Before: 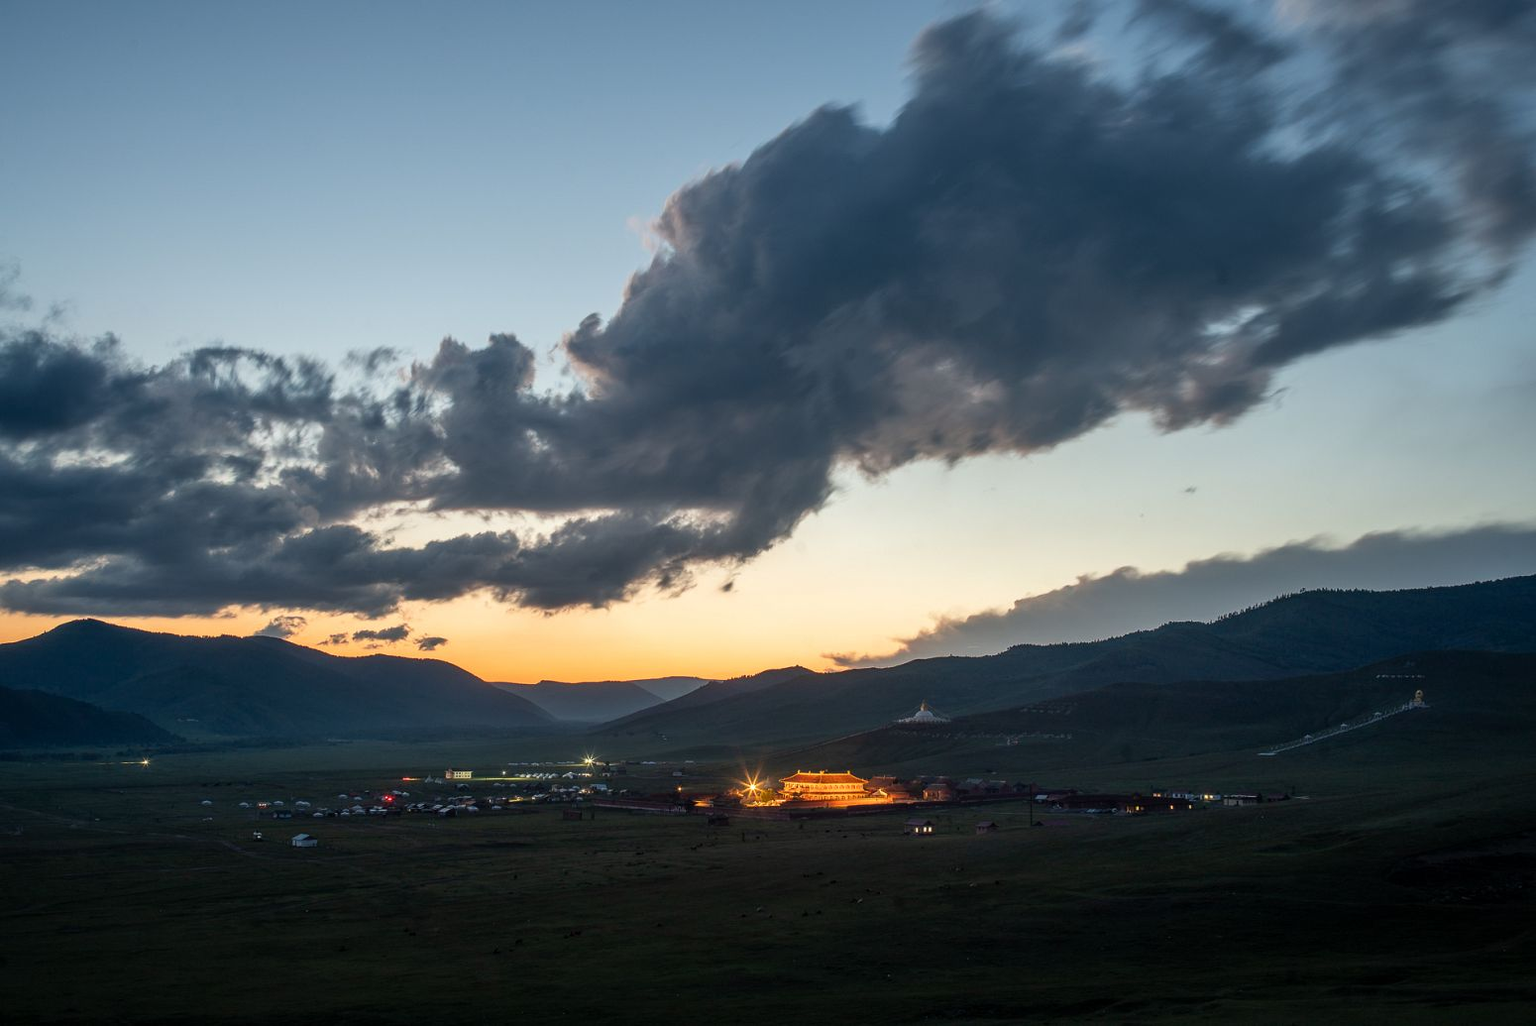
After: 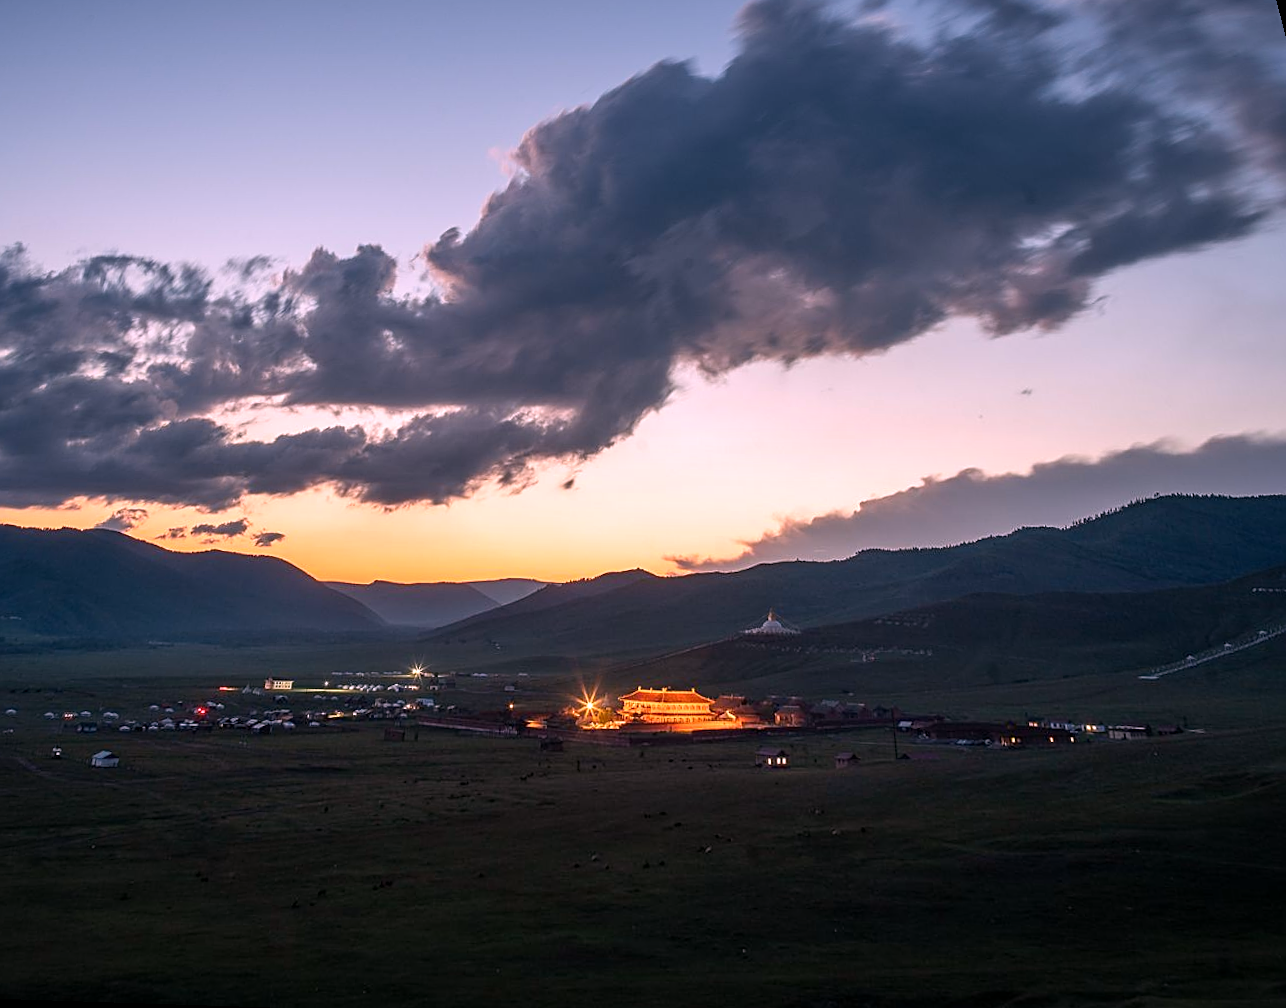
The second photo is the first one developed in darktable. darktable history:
white balance: red 1.188, blue 1.11
rotate and perspective: rotation 0.72°, lens shift (vertical) -0.352, lens shift (horizontal) -0.051, crop left 0.152, crop right 0.859, crop top 0.019, crop bottom 0.964
sharpen: on, module defaults
